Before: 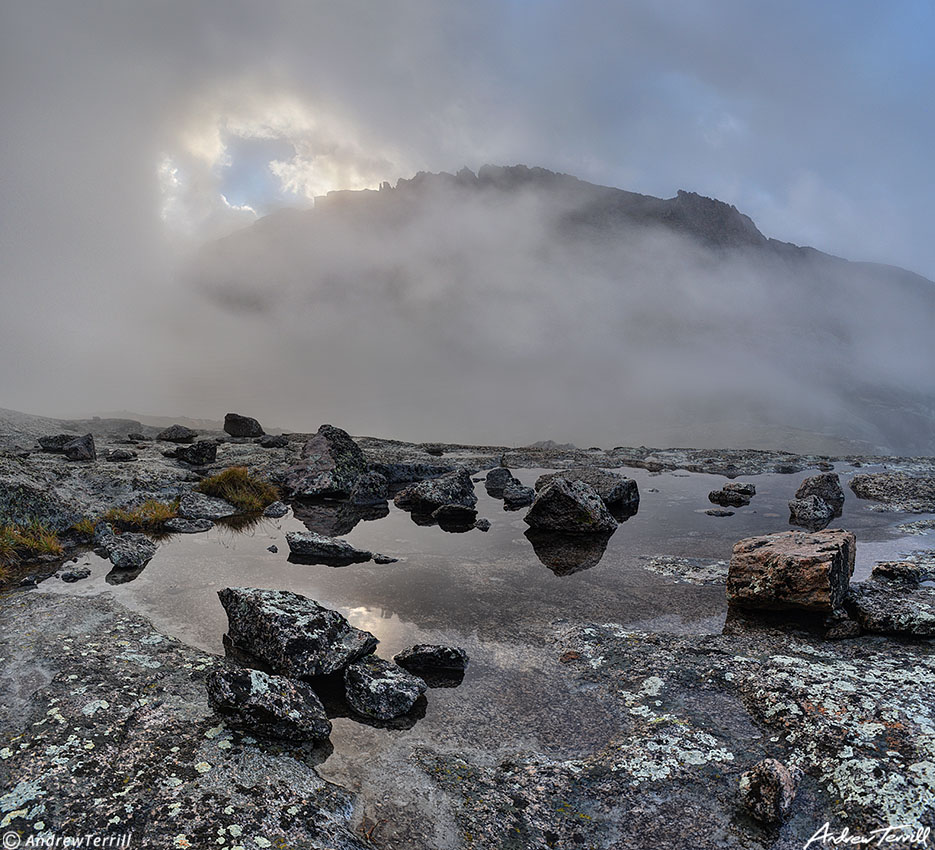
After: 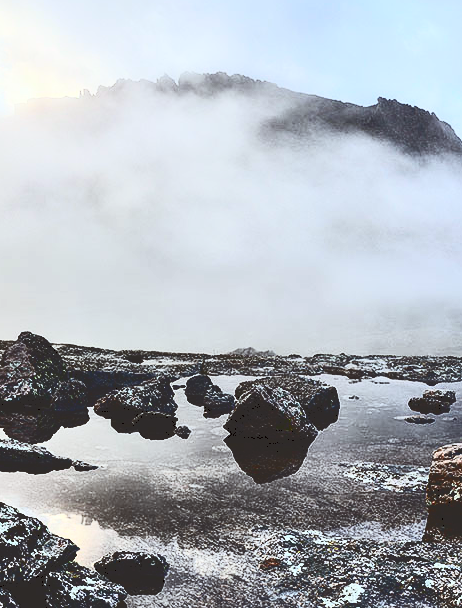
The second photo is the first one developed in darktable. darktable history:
crop: left 32.138%, top 10.944%, right 18.375%, bottom 17.506%
color correction: highlights a* -2.96, highlights b* -2.66, shadows a* 2.53, shadows b* 2.98
tone curve: curves: ch0 [(0, 0) (0.003, 0.172) (0.011, 0.177) (0.025, 0.177) (0.044, 0.177) (0.069, 0.178) (0.1, 0.181) (0.136, 0.19) (0.177, 0.208) (0.224, 0.226) (0.277, 0.274) (0.335, 0.338) (0.399, 0.43) (0.468, 0.535) (0.543, 0.635) (0.623, 0.726) (0.709, 0.815) (0.801, 0.882) (0.898, 0.936) (1, 1)], color space Lab, independent channels, preserve colors none
contrast brightness saturation: contrast 0.609, brightness 0.322, saturation 0.143
